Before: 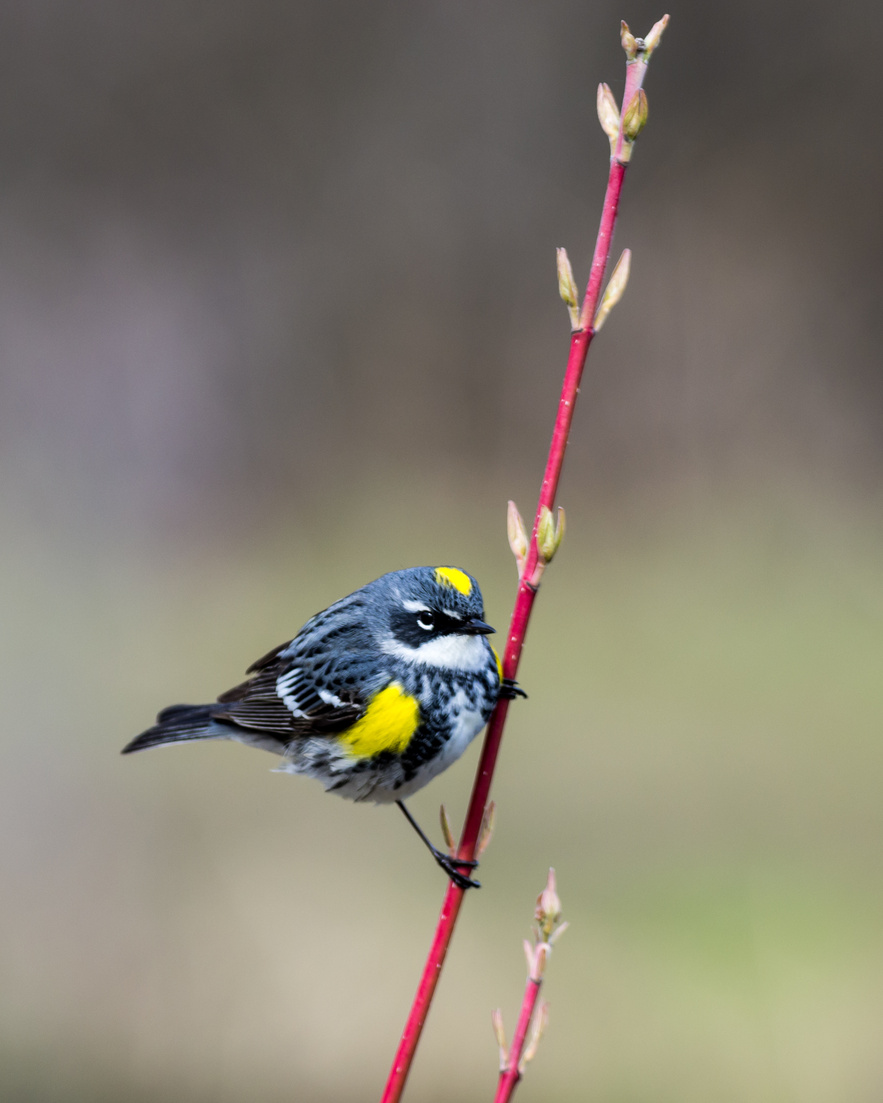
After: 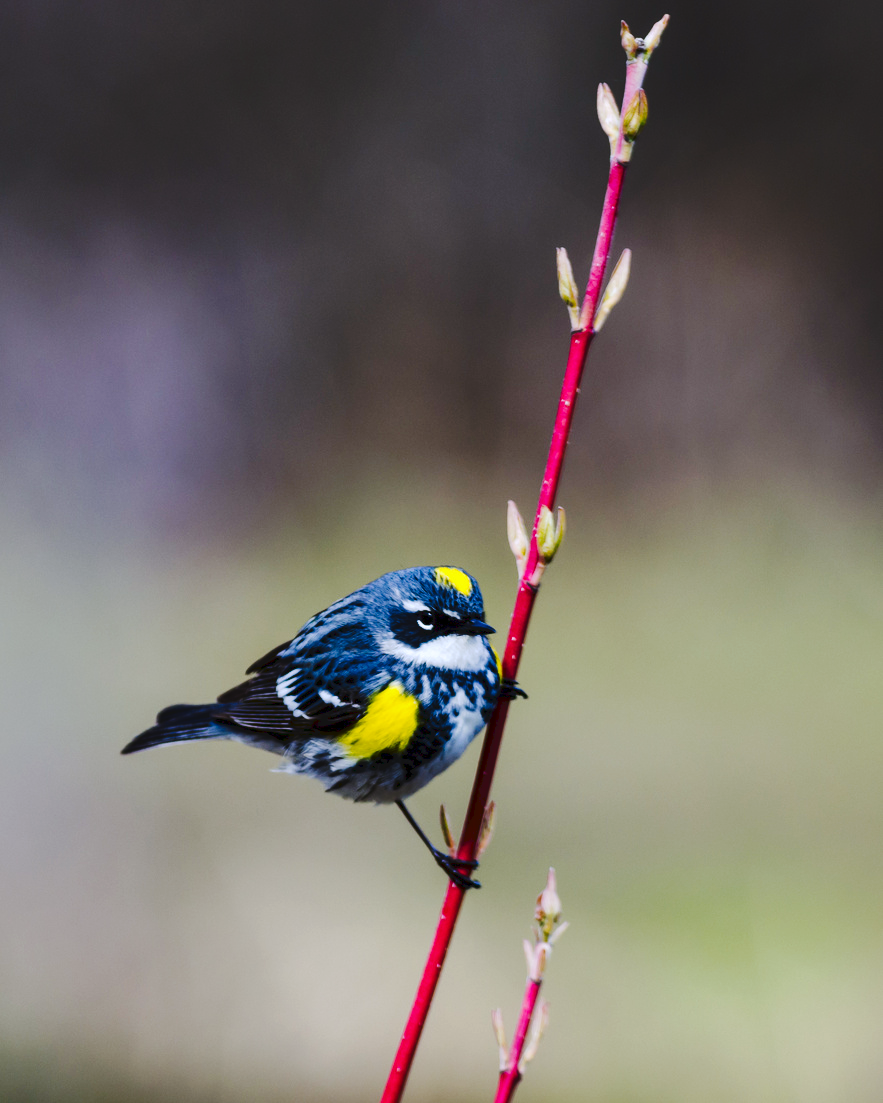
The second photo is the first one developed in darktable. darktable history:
contrast brightness saturation: brightness -0.2, saturation 0.08
tone curve: curves: ch0 [(0, 0) (0.003, 0.054) (0.011, 0.057) (0.025, 0.056) (0.044, 0.062) (0.069, 0.071) (0.1, 0.088) (0.136, 0.111) (0.177, 0.146) (0.224, 0.19) (0.277, 0.261) (0.335, 0.363) (0.399, 0.458) (0.468, 0.562) (0.543, 0.653) (0.623, 0.725) (0.709, 0.801) (0.801, 0.853) (0.898, 0.915) (1, 1)], preserve colors none
white balance: red 0.984, blue 1.059
